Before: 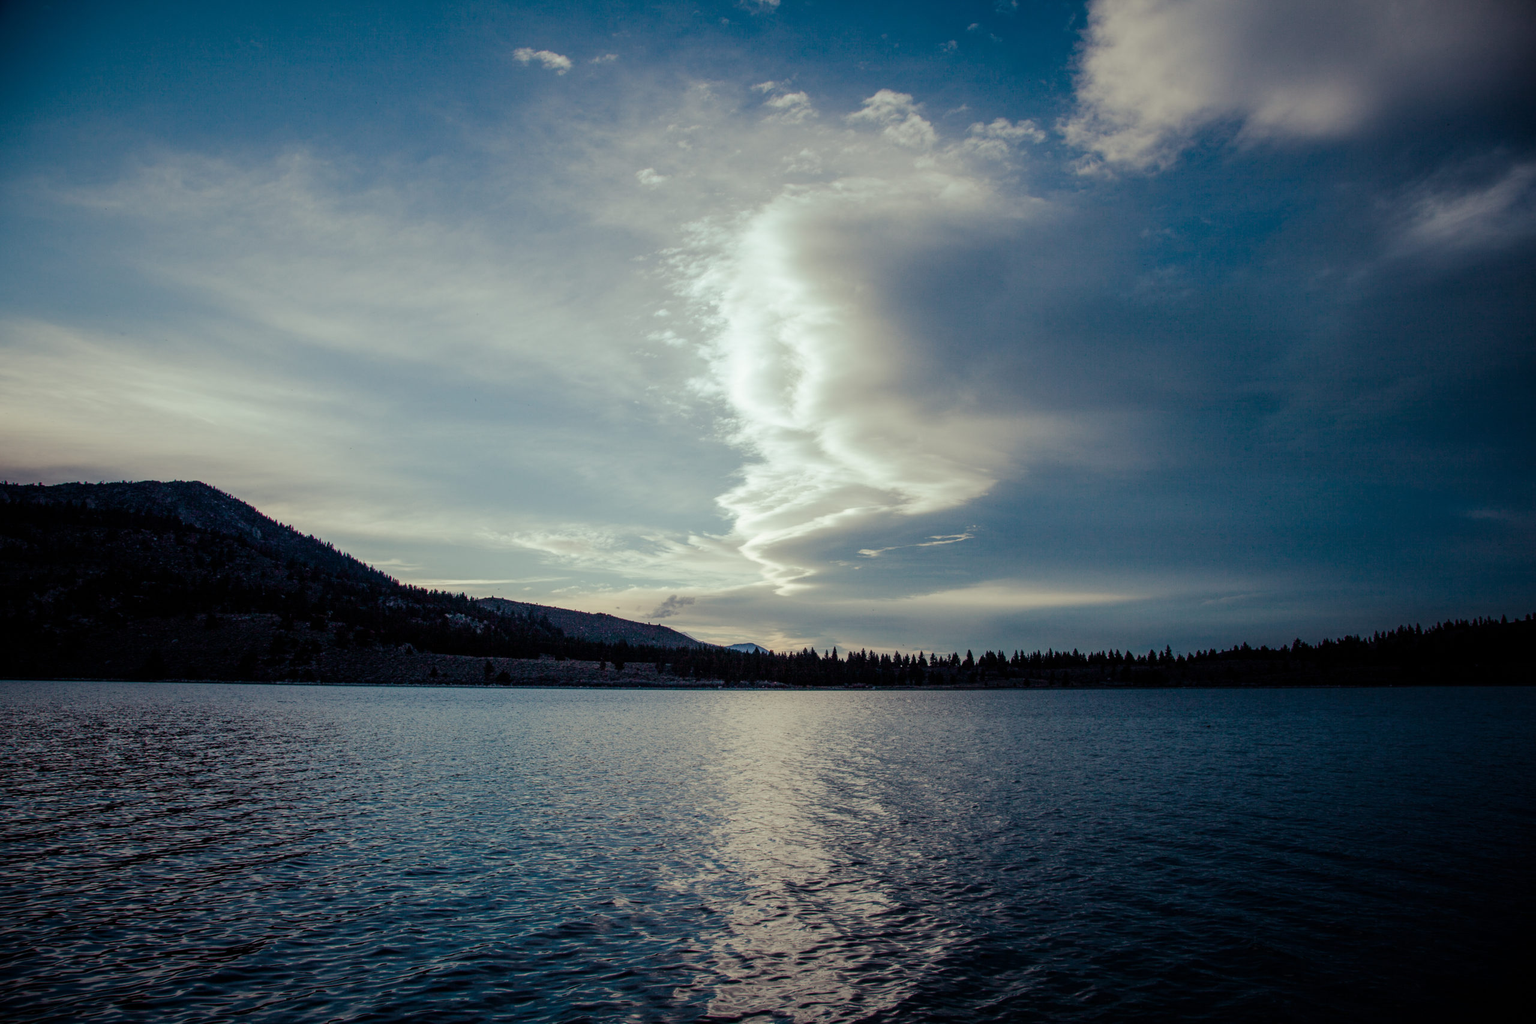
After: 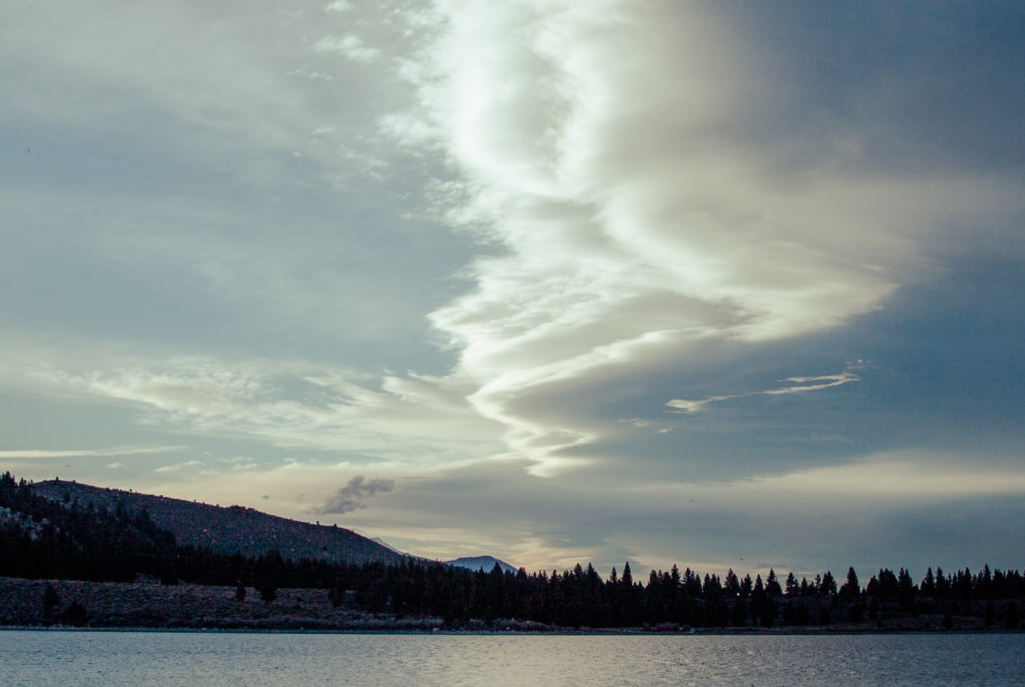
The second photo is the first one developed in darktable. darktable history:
crop: left 29.854%, top 30.237%, right 30.072%, bottom 29.492%
